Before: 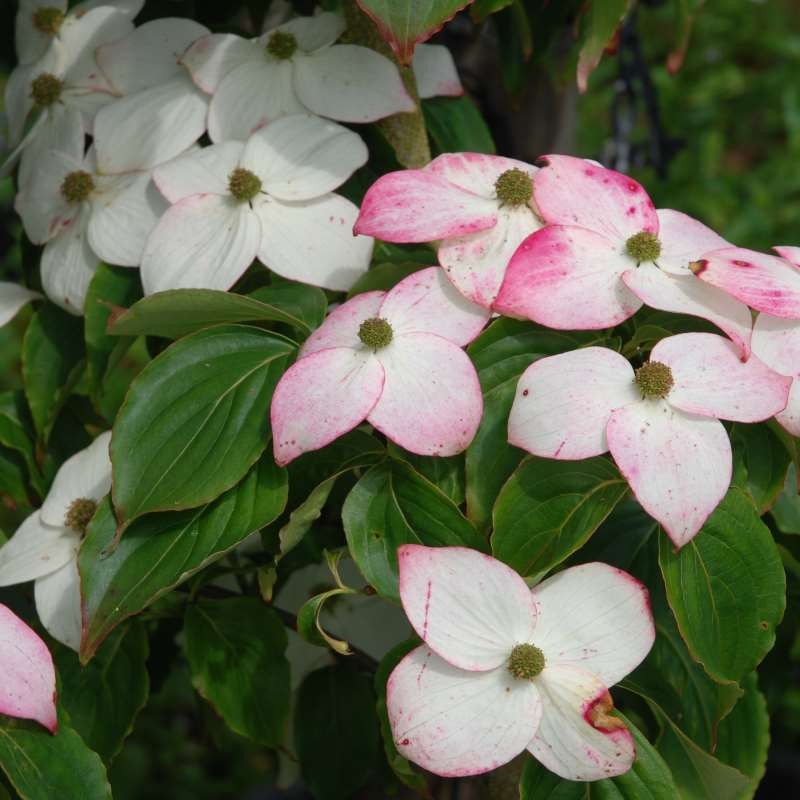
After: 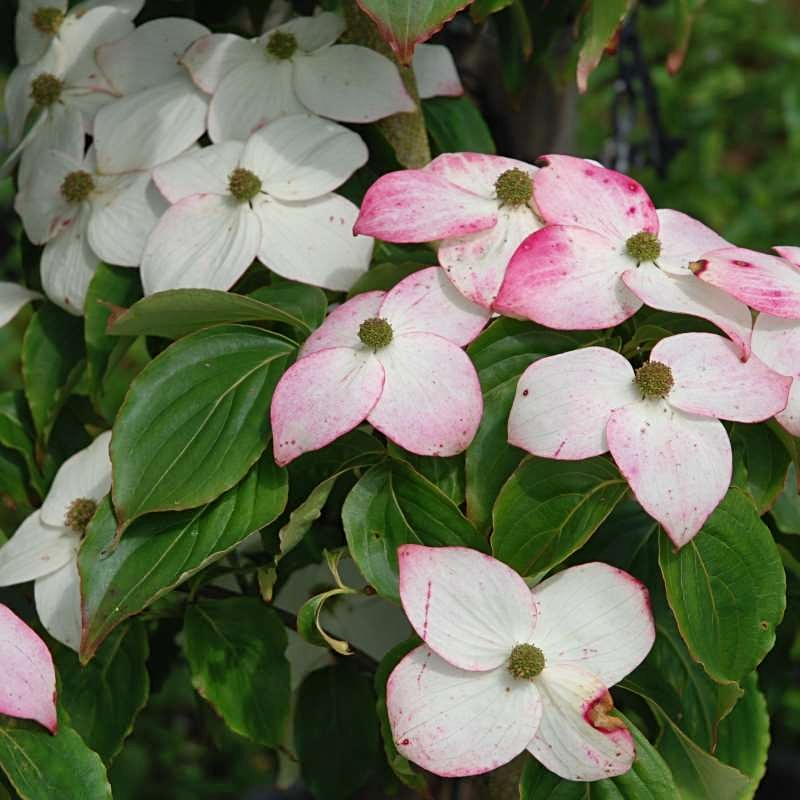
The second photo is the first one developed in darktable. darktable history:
shadows and highlights: soften with gaussian
sharpen: radius 2.529, amount 0.323
